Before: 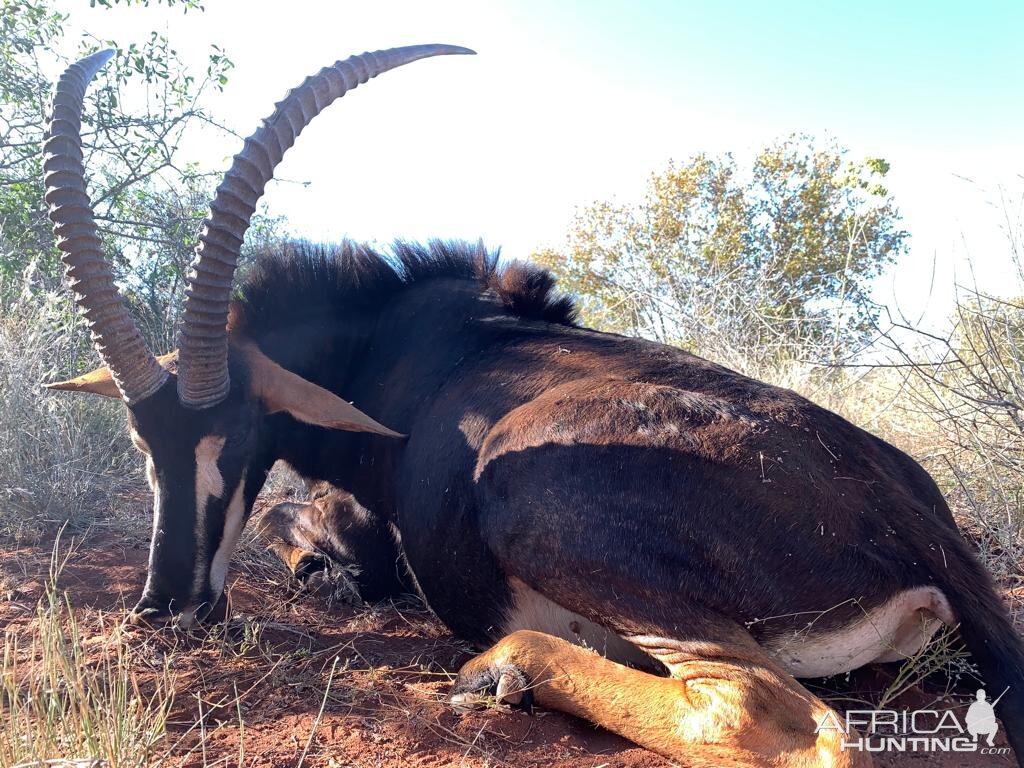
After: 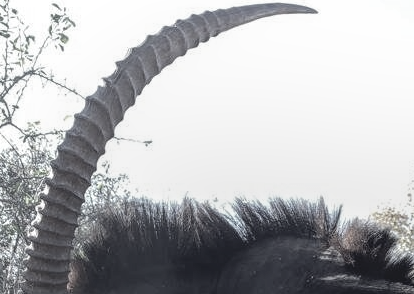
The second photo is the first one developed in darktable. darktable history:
color correction: highlights b* -0.05, saturation 0.256
crop: left 15.603%, top 5.442%, right 43.887%, bottom 56.211%
local contrast: highlights 3%, shadows 5%, detail 134%
